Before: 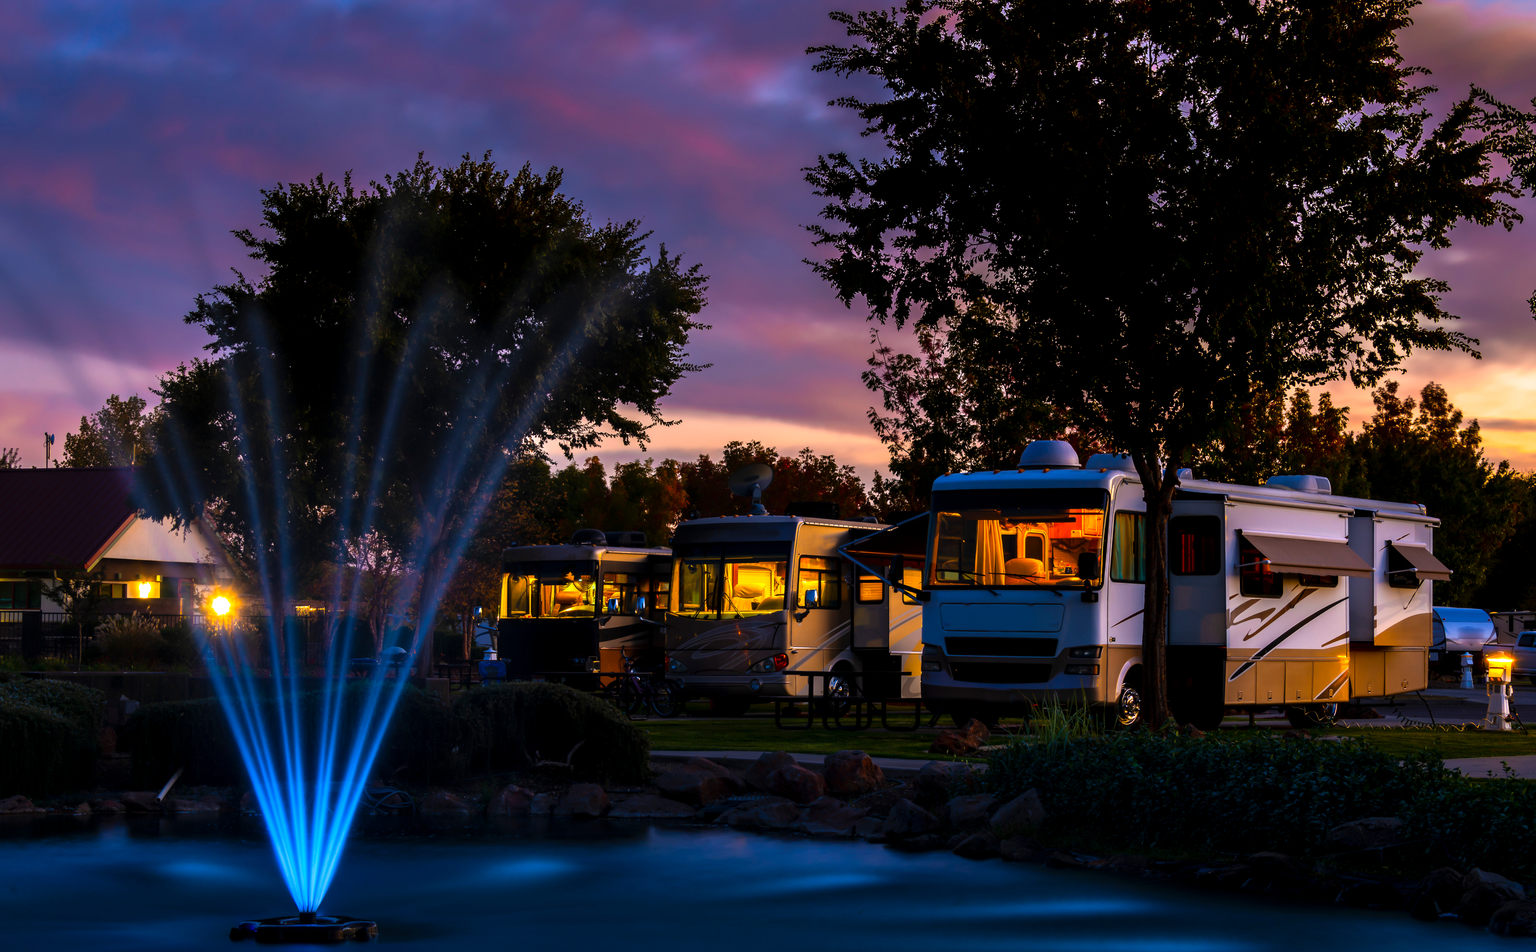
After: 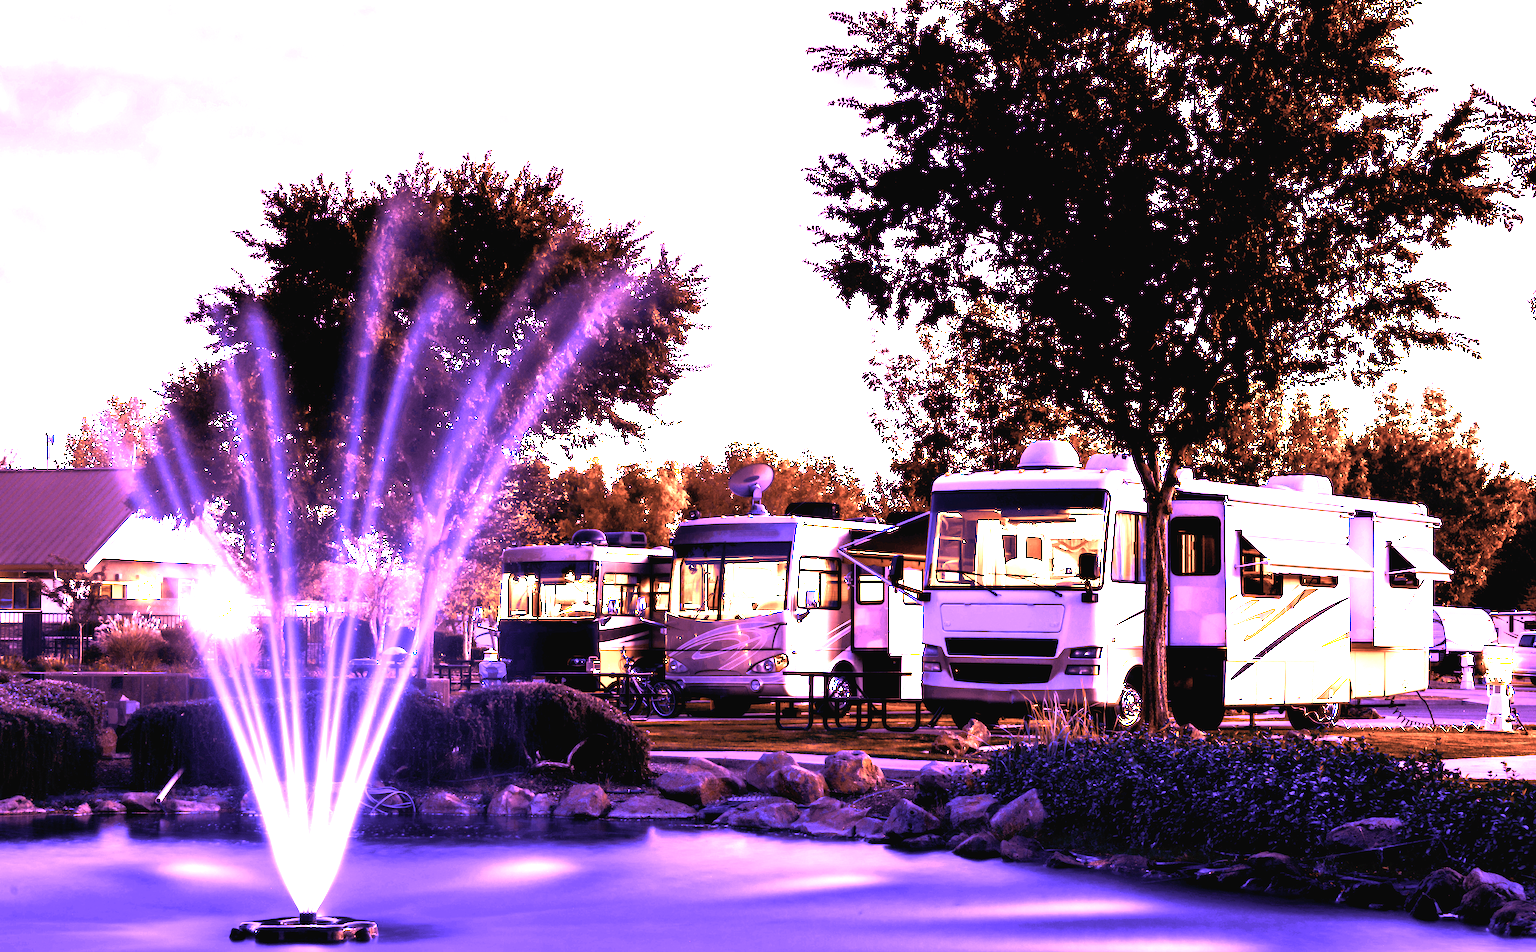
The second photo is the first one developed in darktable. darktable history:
white balance: red 8, blue 8
contrast brightness saturation: contrast -0.05, saturation -0.41
